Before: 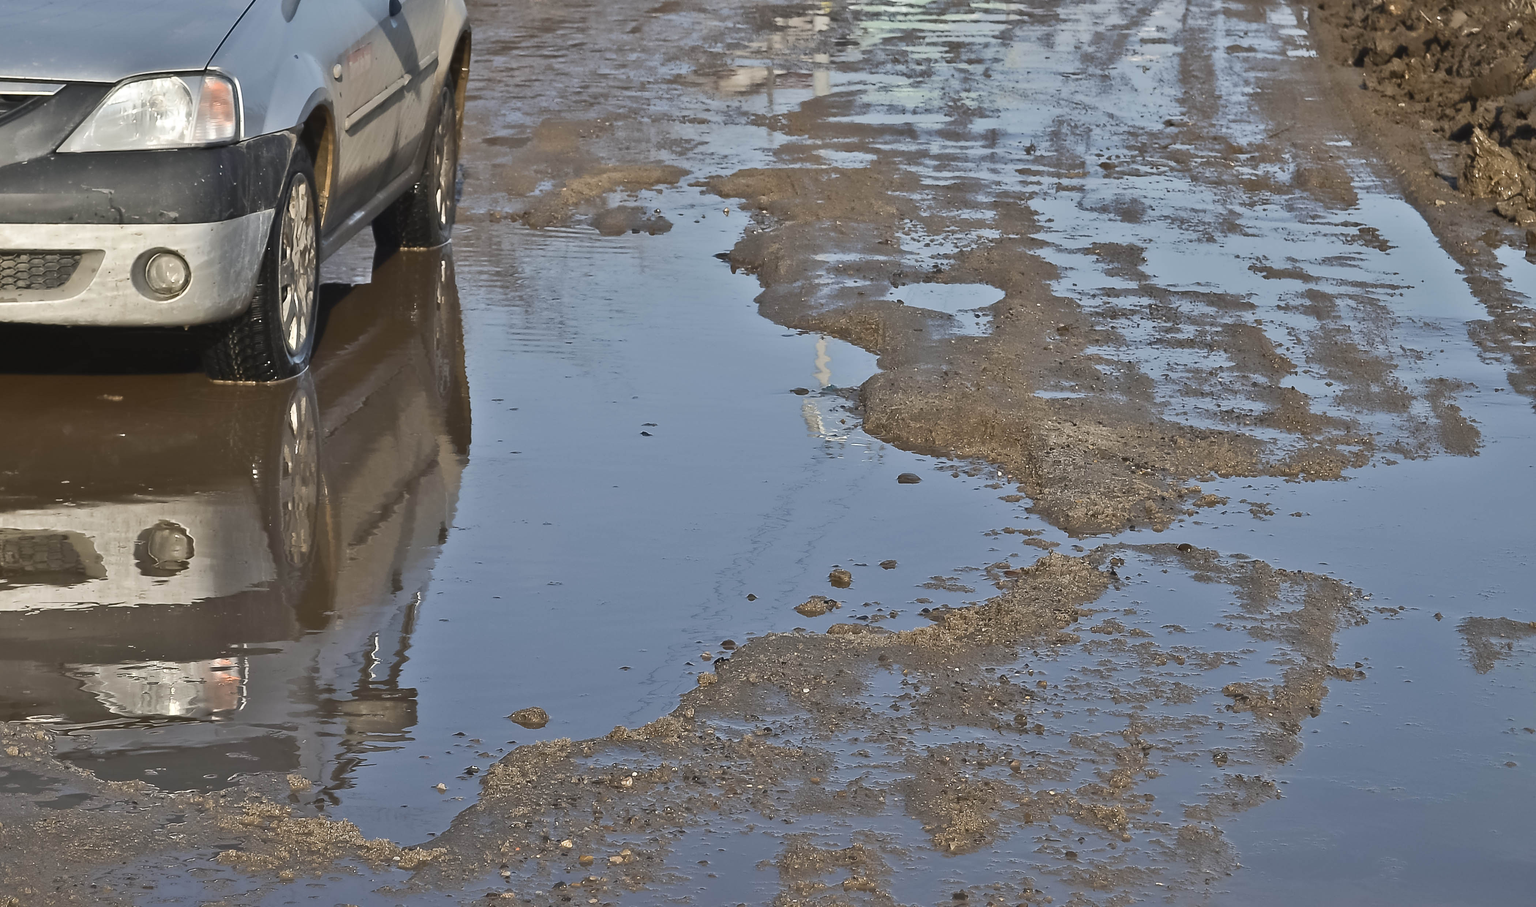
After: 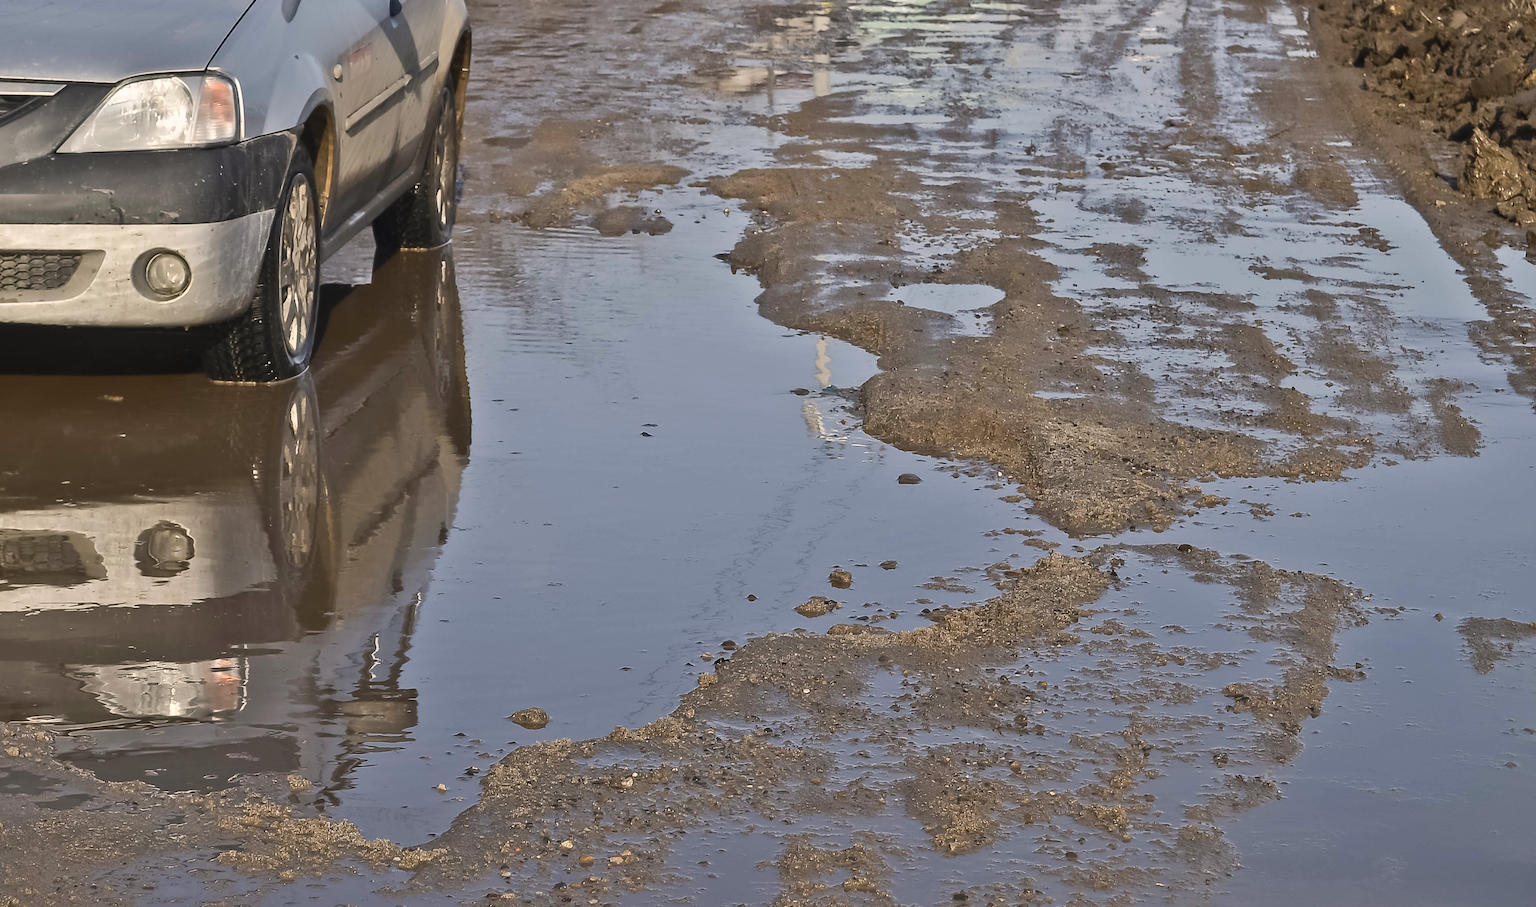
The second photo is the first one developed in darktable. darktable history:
color correction: highlights a* 3.79, highlights b* 5.1
local contrast: detail 114%
